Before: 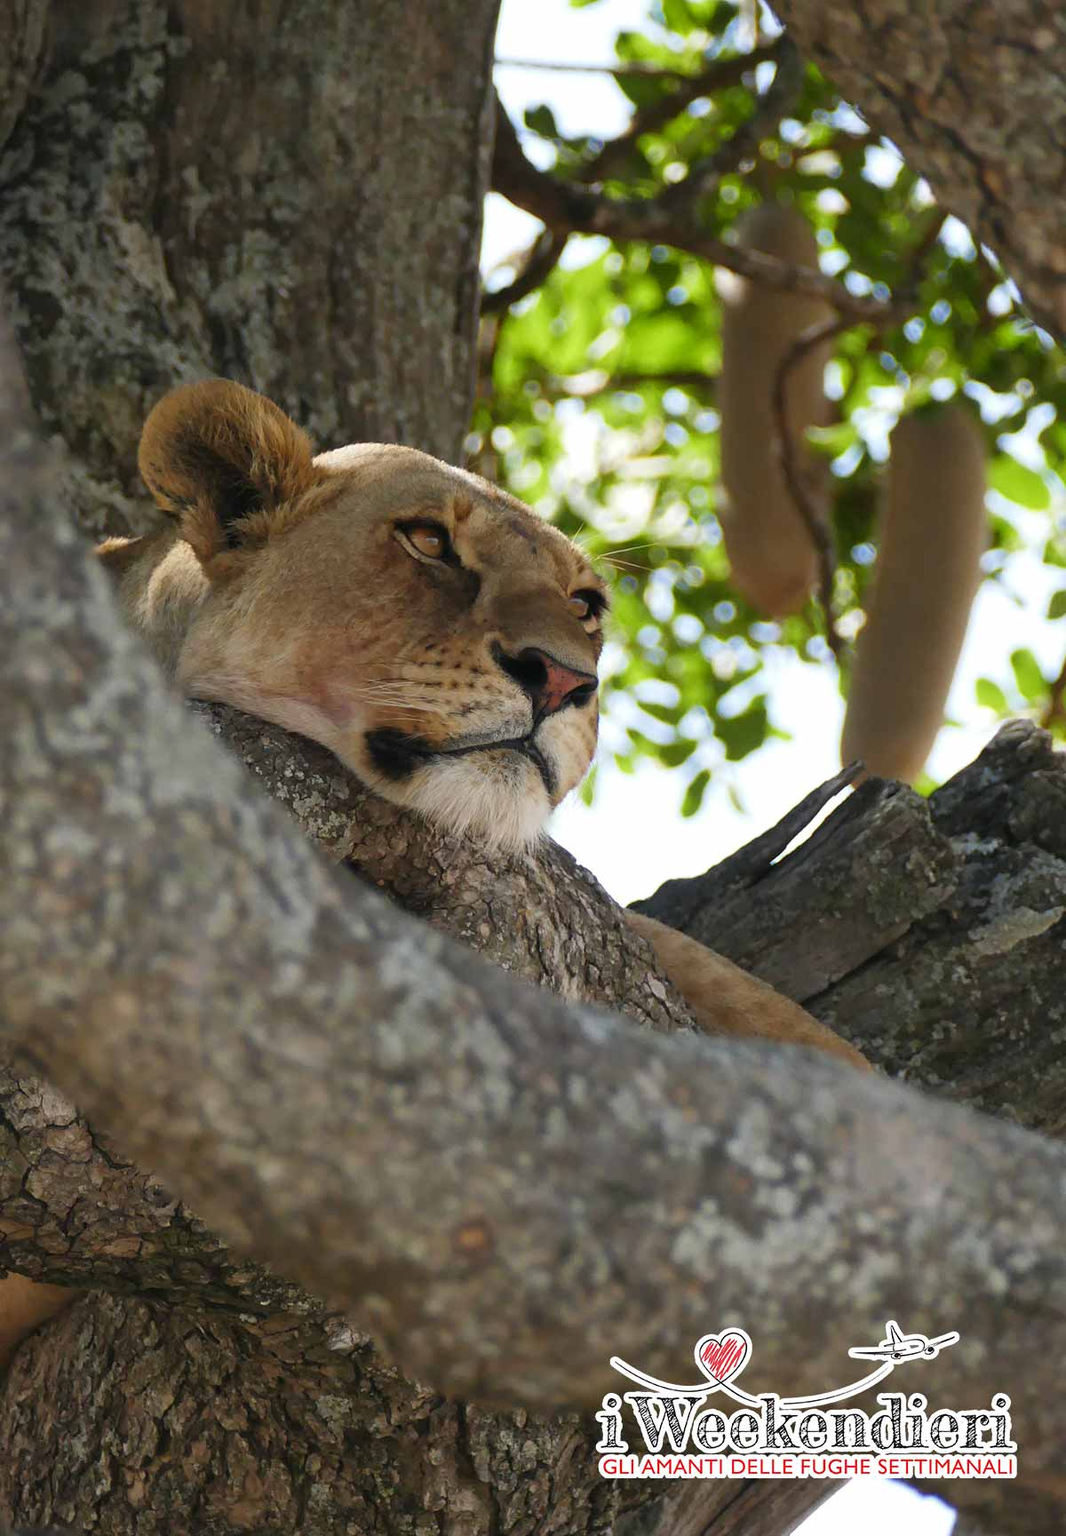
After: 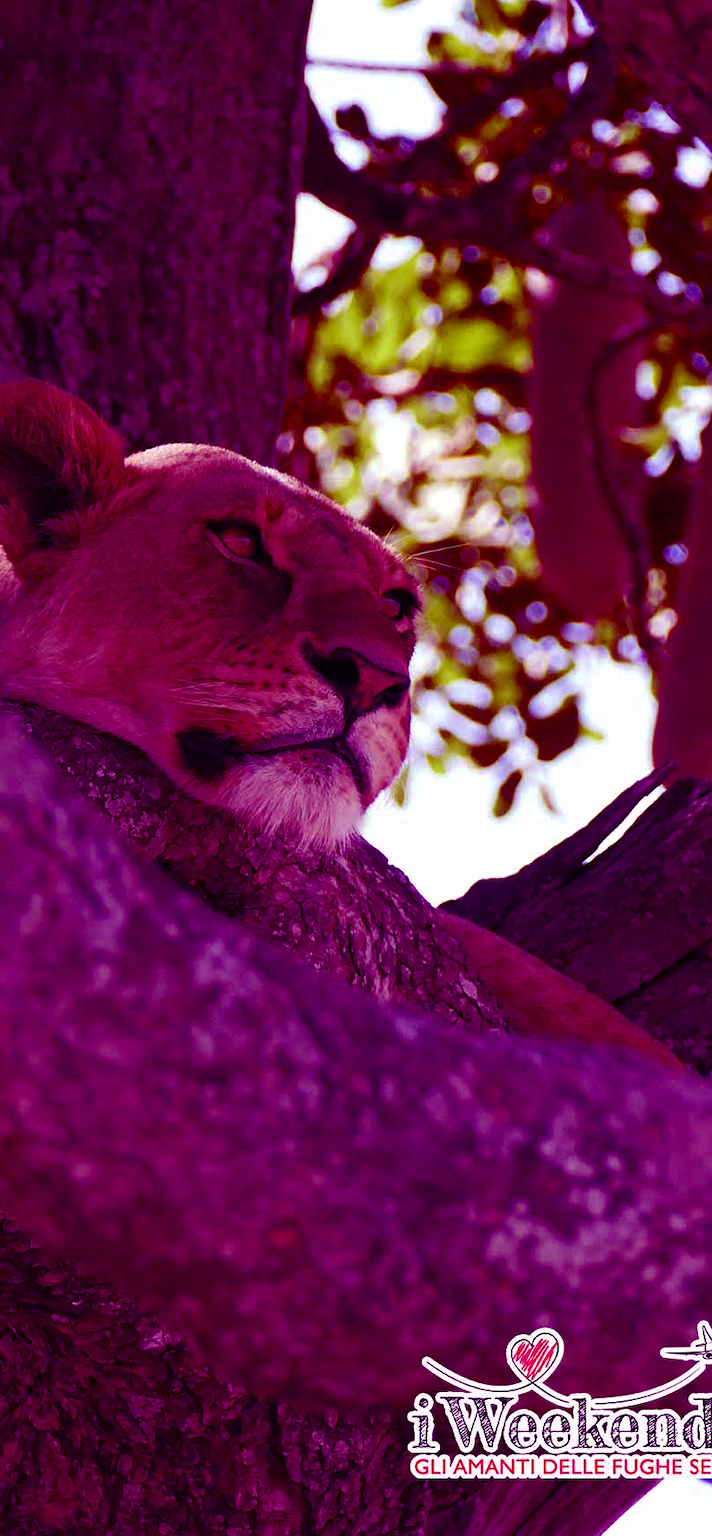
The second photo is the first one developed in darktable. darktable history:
crop and rotate: left 17.732%, right 15.423%
color balance: mode lift, gamma, gain (sRGB), lift [1, 1, 0.101, 1]
haze removal: compatibility mode true, adaptive false
